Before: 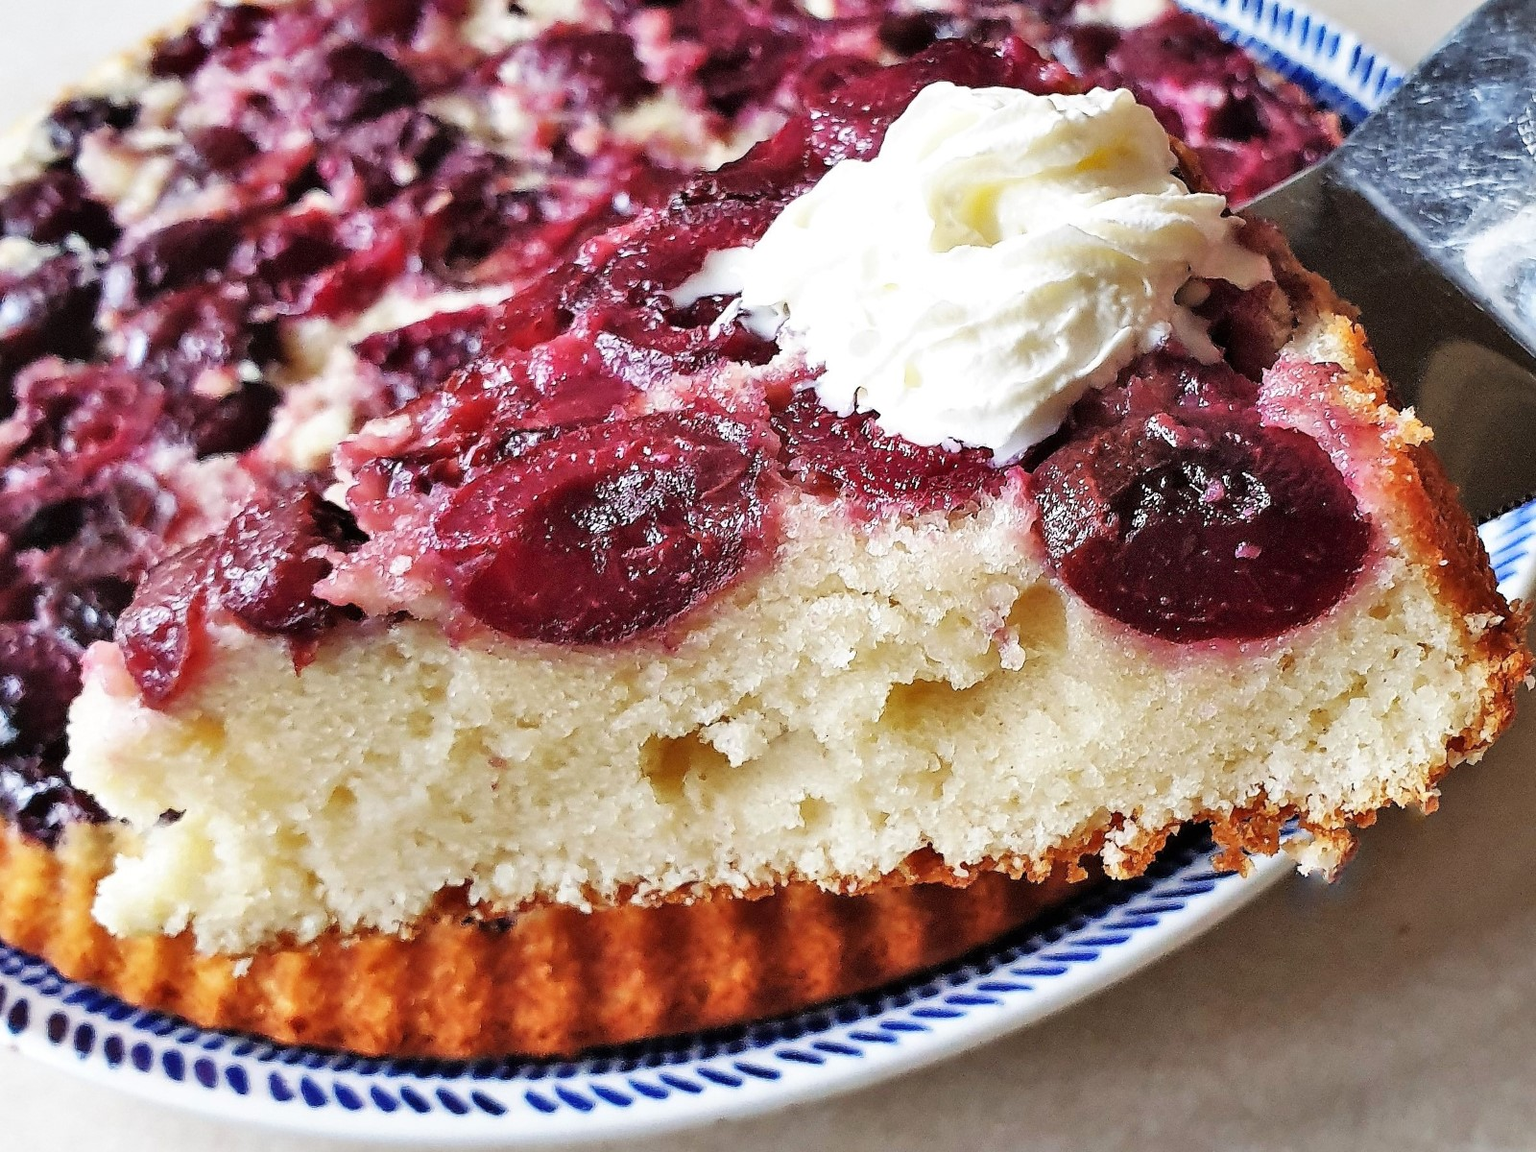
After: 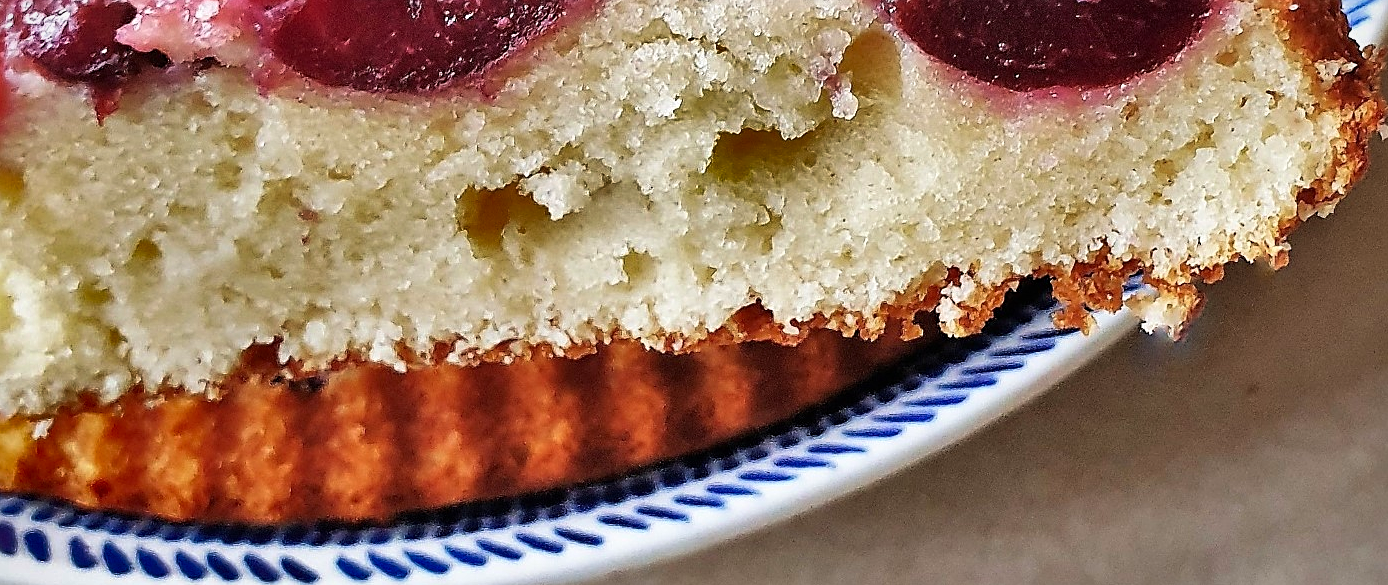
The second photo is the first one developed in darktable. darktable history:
sharpen: on, module defaults
shadows and highlights: shadows 20.85, highlights -82.59, soften with gaussian
crop and rotate: left 13.228%, top 48.257%, bottom 2.945%
velvia: strength 15.48%
vignetting: fall-off start 97.24%, brightness -0.571, saturation -0.001, width/height ratio 1.187
